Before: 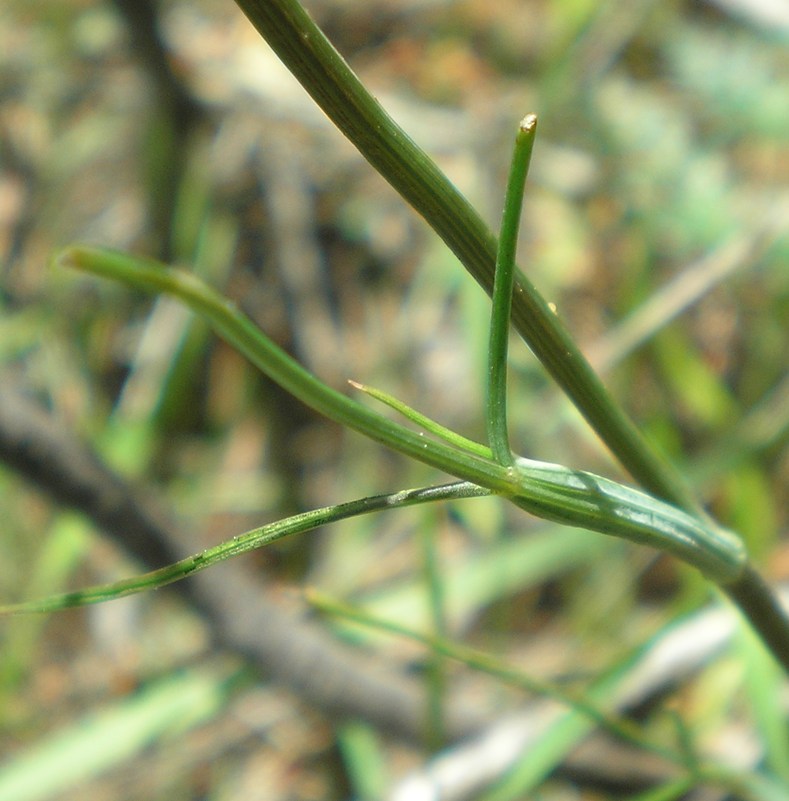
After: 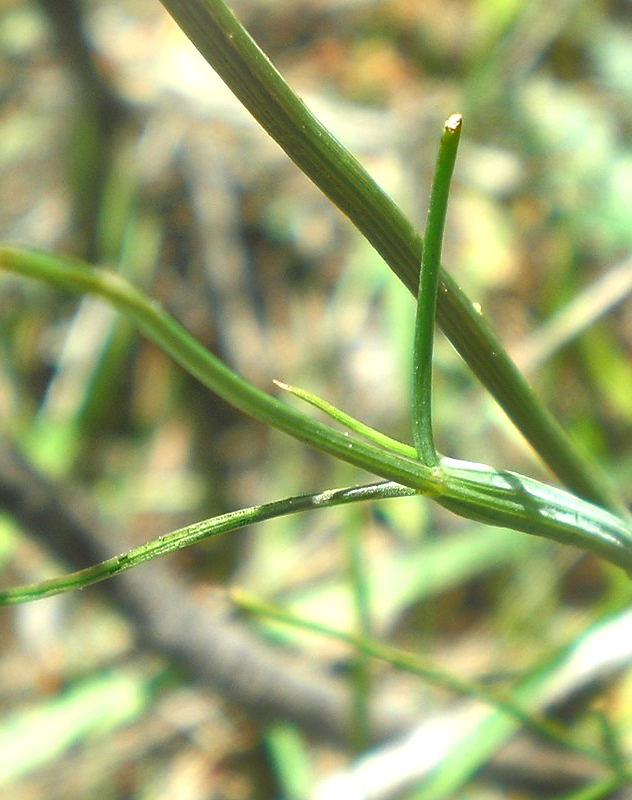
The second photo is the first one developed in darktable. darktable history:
bloom: size 13.65%, threshold 98.39%, strength 4.82%
exposure: black level correction -0.005, exposure 0.622 EV, compensate highlight preservation false
crop and rotate: left 9.597%, right 10.195%
sharpen: radius 1.458, amount 0.398, threshold 1.271
shadows and highlights: shadows 60, highlights -60.23, soften with gaussian
